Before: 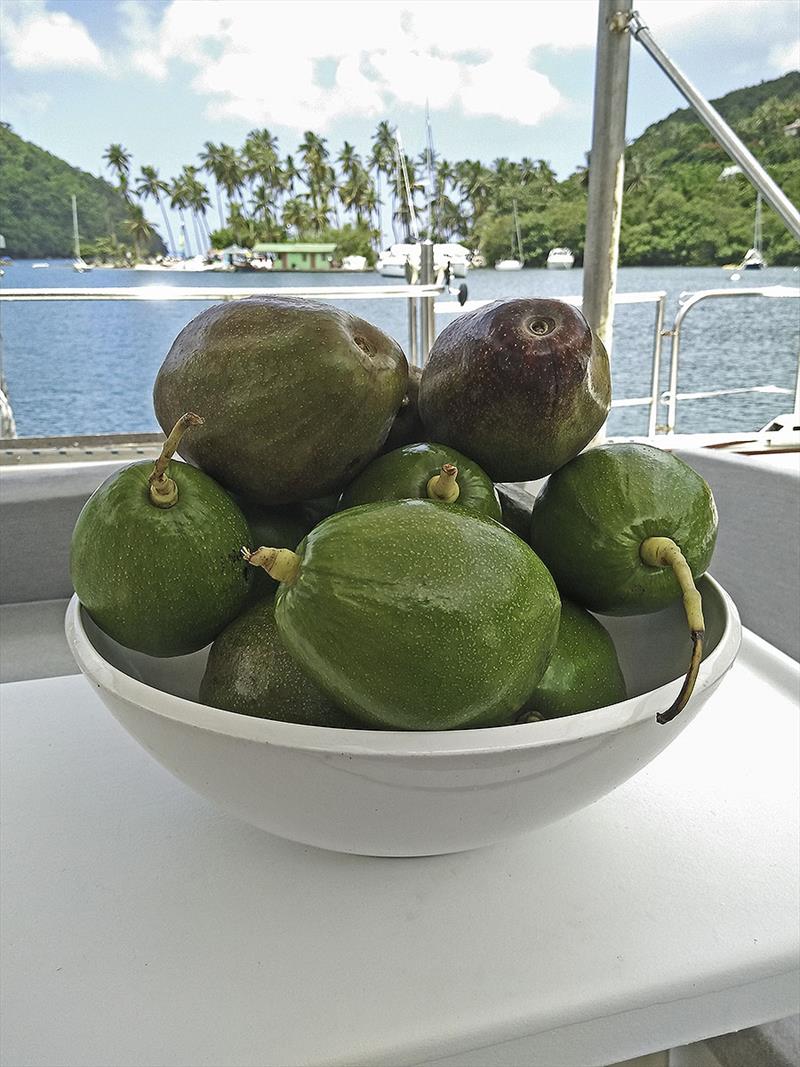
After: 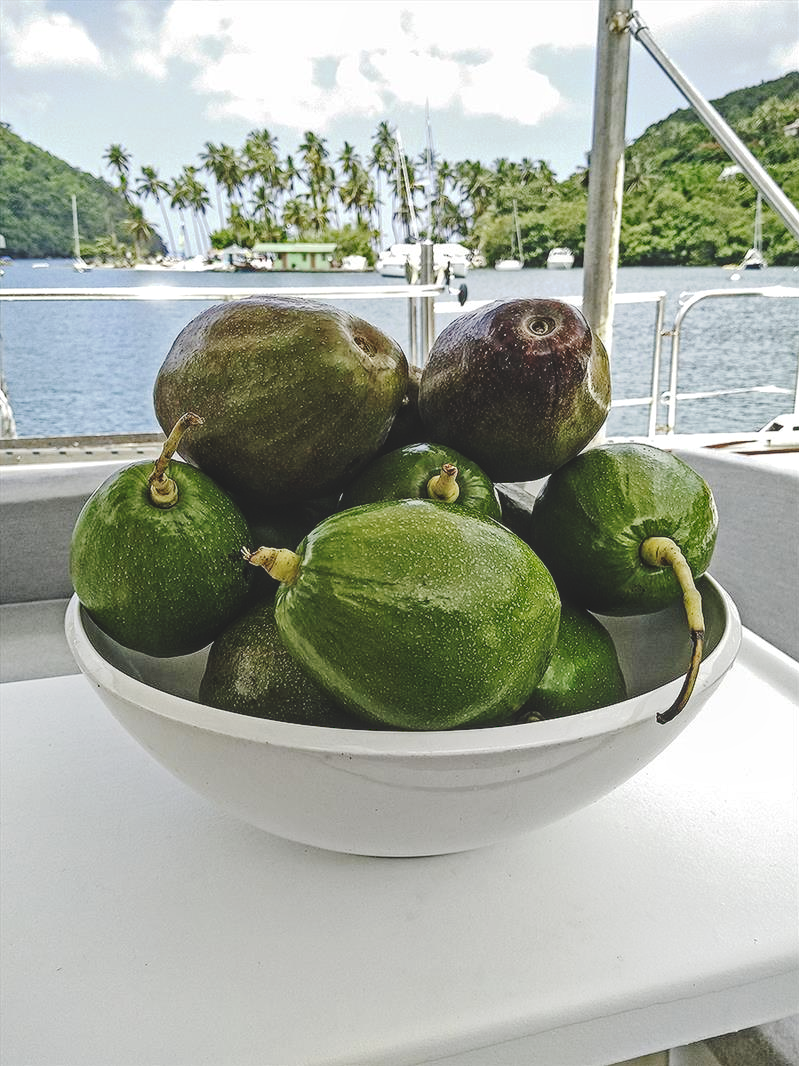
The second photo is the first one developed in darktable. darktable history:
local contrast: on, module defaults
tone curve: curves: ch0 [(0, 0) (0.003, 0.14) (0.011, 0.141) (0.025, 0.141) (0.044, 0.142) (0.069, 0.146) (0.1, 0.151) (0.136, 0.16) (0.177, 0.182) (0.224, 0.214) (0.277, 0.272) (0.335, 0.35) (0.399, 0.453) (0.468, 0.548) (0.543, 0.634) (0.623, 0.715) (0.709, 0.778) (0.801, 0.848) (0.898, 0.902) (1, 1)], preserve colors none
